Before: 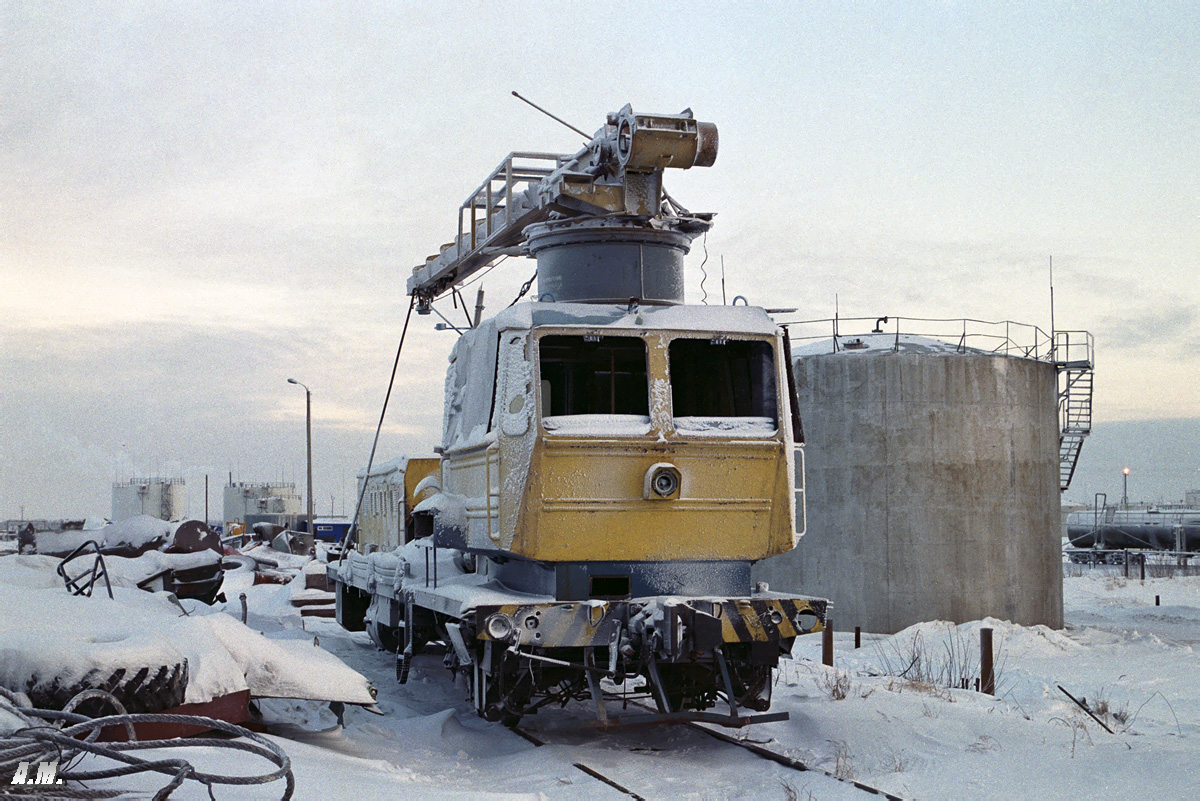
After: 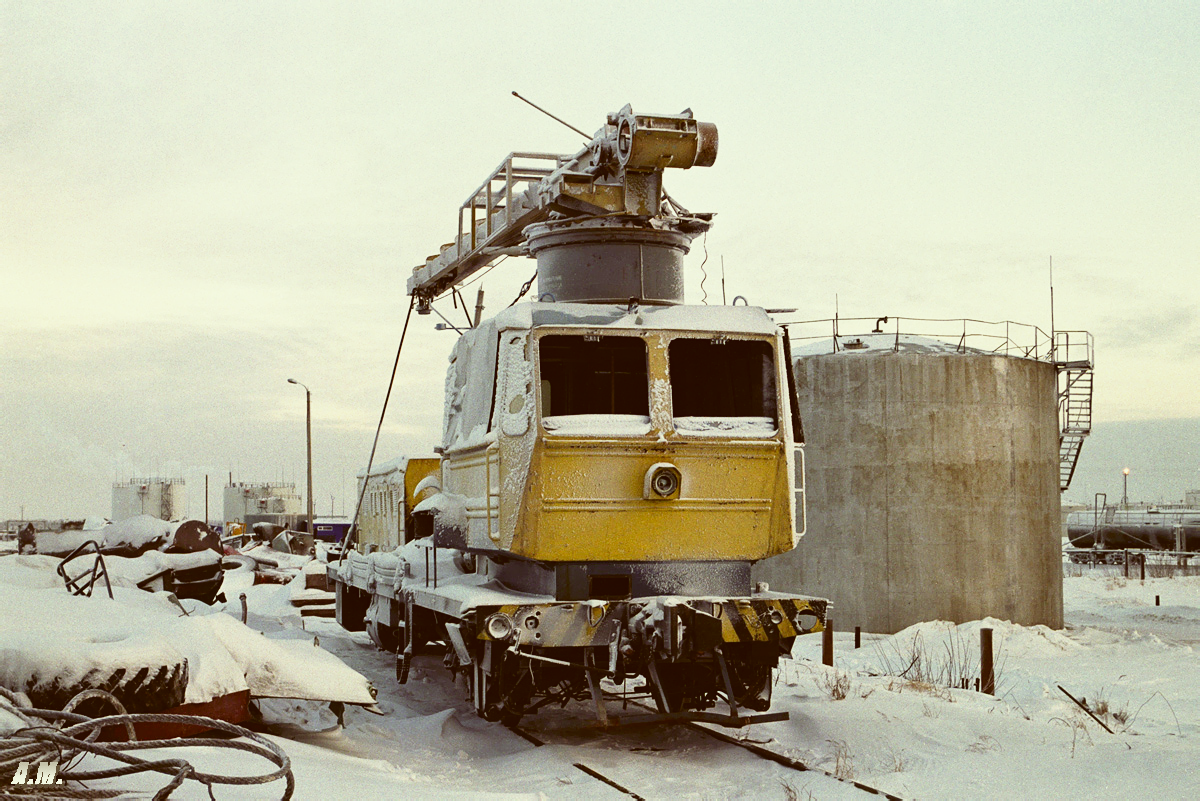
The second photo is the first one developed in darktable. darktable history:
color correction: highlights a* -5.51, highlights b* 9.8, shadows a* 9.85, shadows b* 24.2
tone curve: curves: ch0 [(0, 0.039) (0.104, 0.094) (0.285, 0.301) (0.689, 0.764) (0.89, 0.926) (0.994, 0.971)]; ch1 [(0, 0) (0.337, 0.249) (0.437, 0.411) (0.485, 0.487) (0.515, 0.514) (0.566, 0.563) (0.641, 0.655) (1, 1)]; ch2 [(0, 0) (0.314, 0.301) (0.421, 0.411) (0.502, 0.505) (0.528, 0.54) (0.557, 0.555) (0.612, 0.583) (0.722, 0.67) (1, 1)], preserve colors none
